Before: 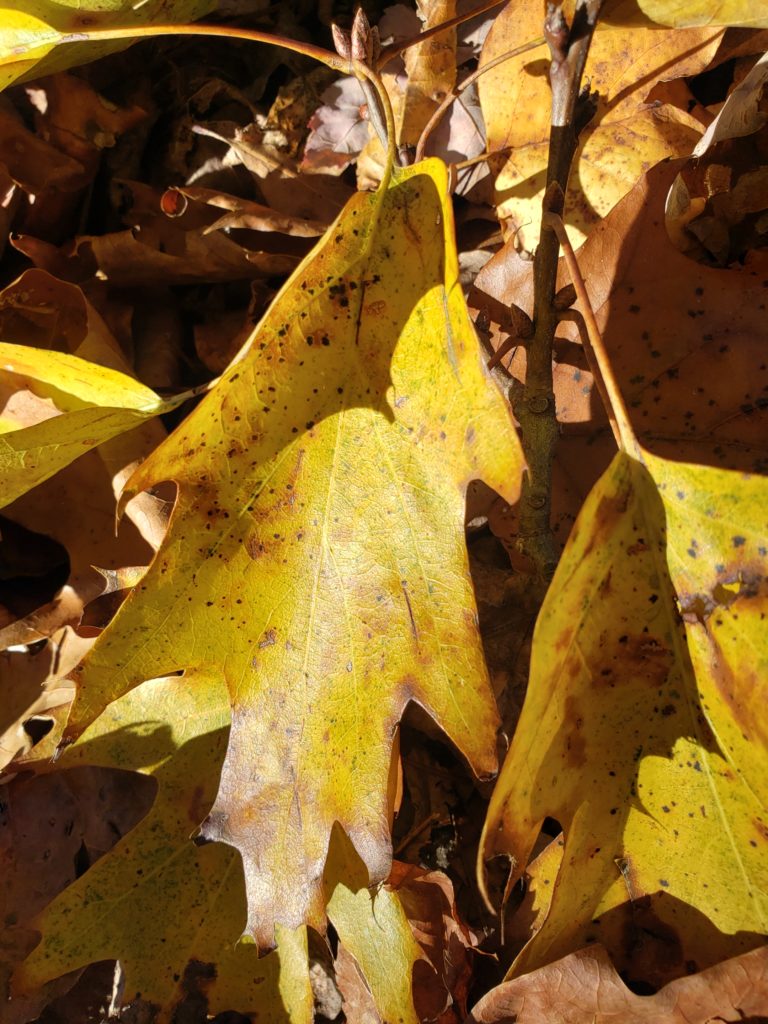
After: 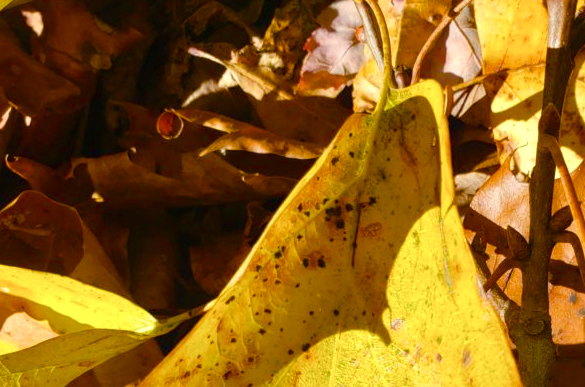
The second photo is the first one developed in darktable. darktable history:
exposure: black level correction -0.001, exposure 0.08 EV, compensate highlight preservation false
crop: left 0.56%, top 7.629%, right 23.247%, bottom 54.529%
color balance rgb: power › luminance 3.066%, power › hue 234.54°, linear chroma grading › global chroma 19.086%, perceptual saturation grading › global saturation 25.847%, perceptual saturation grading › highlights -50.555%, perceptual saturation grading › shadows 30.977%, global vibrance 50.229%
levels: mode automatic, levels [0, 0.492, 0.984]
